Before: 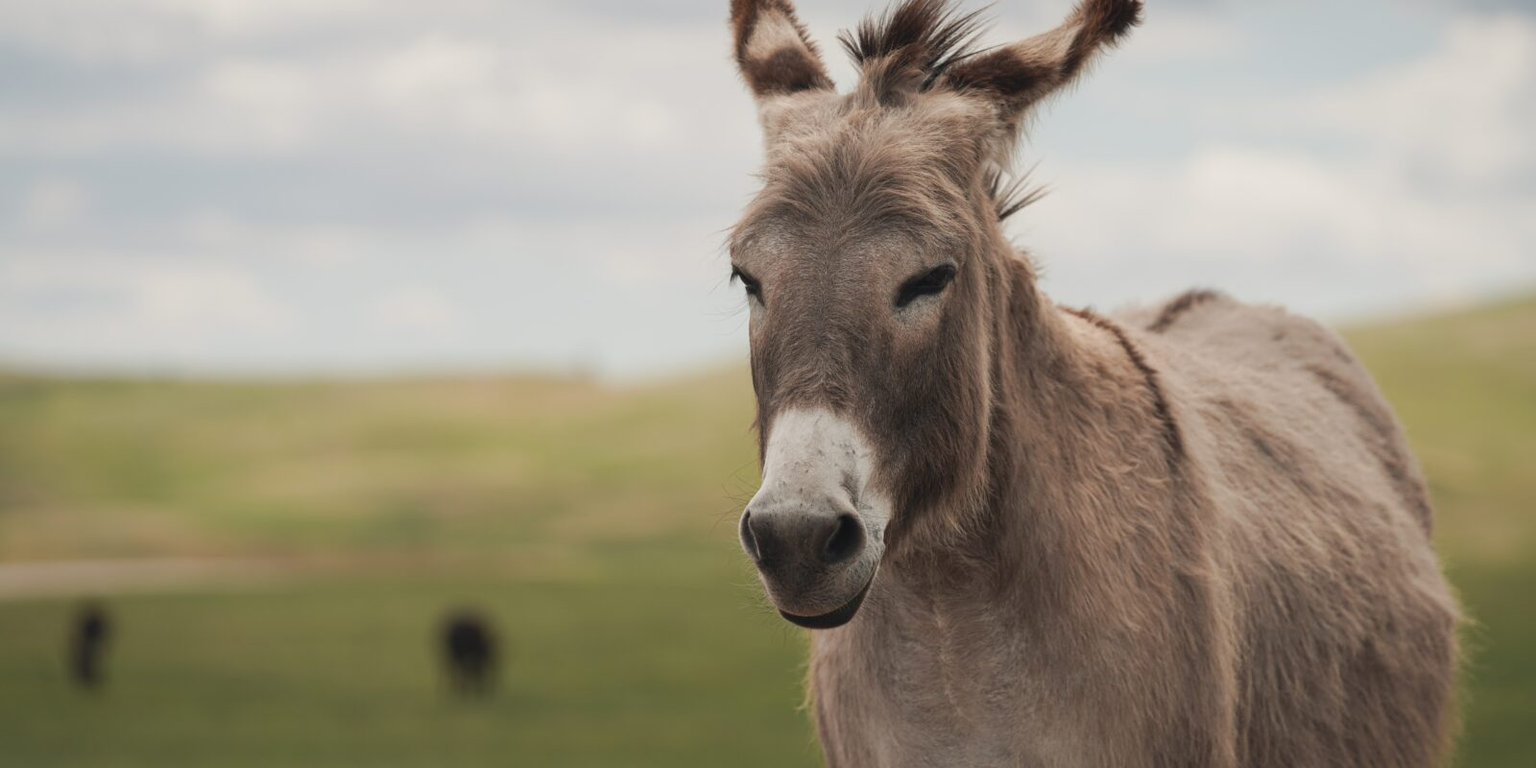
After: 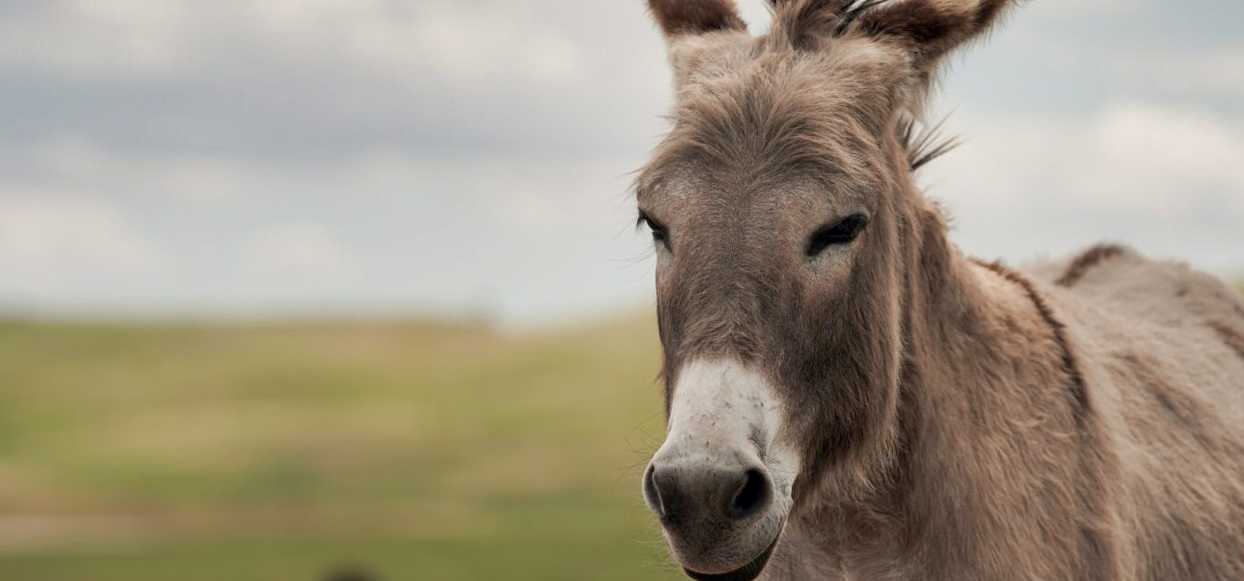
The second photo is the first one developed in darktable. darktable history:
shadows and highlights: soften with gaussian
rotate and perspective: rotation 0.679°, lens shift (horizontal) 0.136, crop left 0.009, crop right 0.991, crop top 0.078, crop bottom 0.95
crop and rotate: left 10.77%, top 5.1%, right 10.41%, bottom 16.76%
exposure: black level correction 0.009, exposure 0.119 EV, compensate highlight preservation false
